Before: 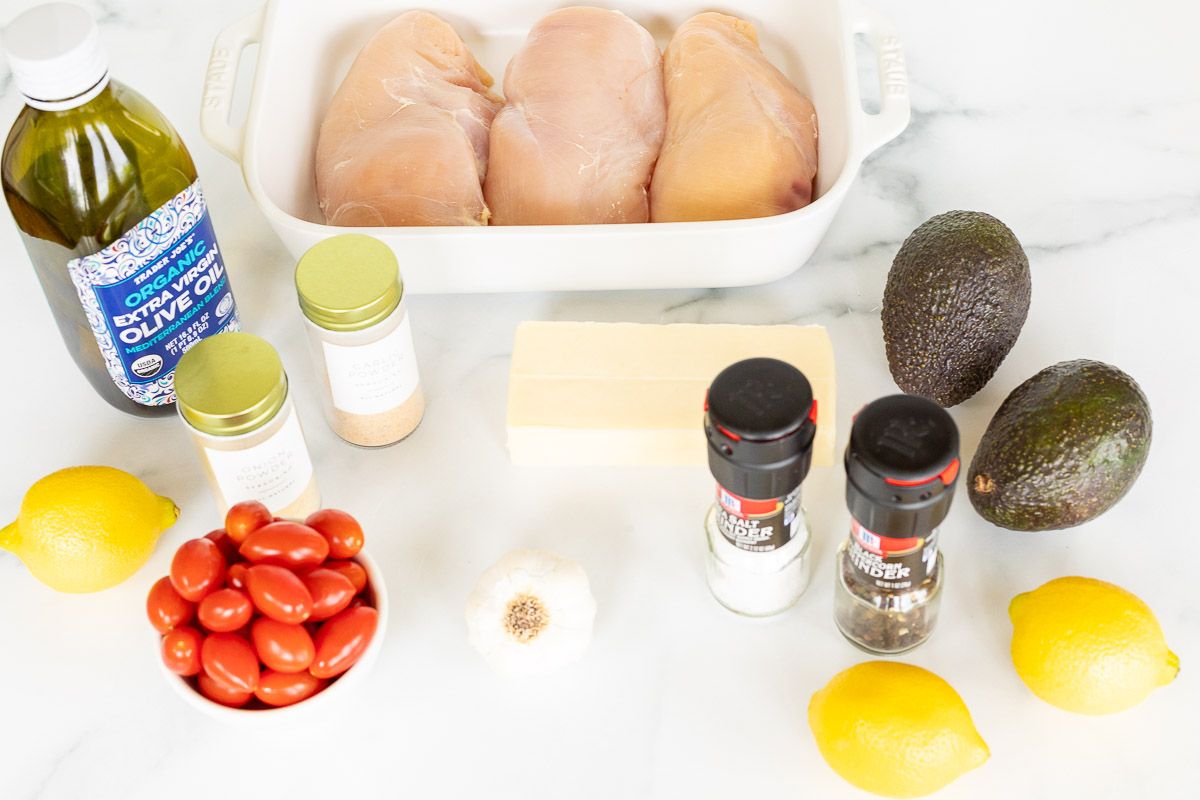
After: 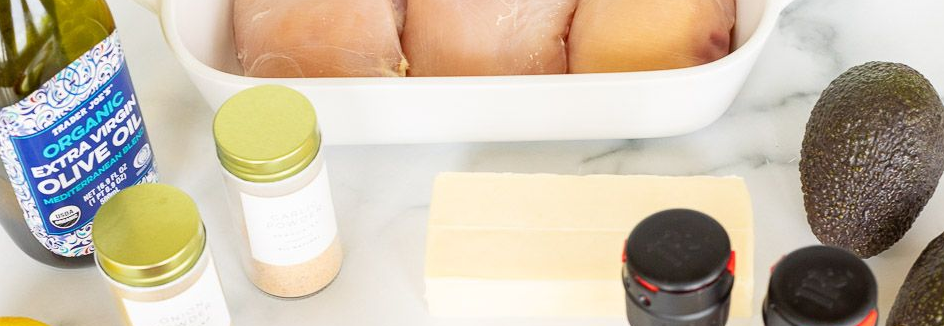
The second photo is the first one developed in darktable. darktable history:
crop: left 6.91%, top 18.674%, right 14.379%, bottom 40.474%
